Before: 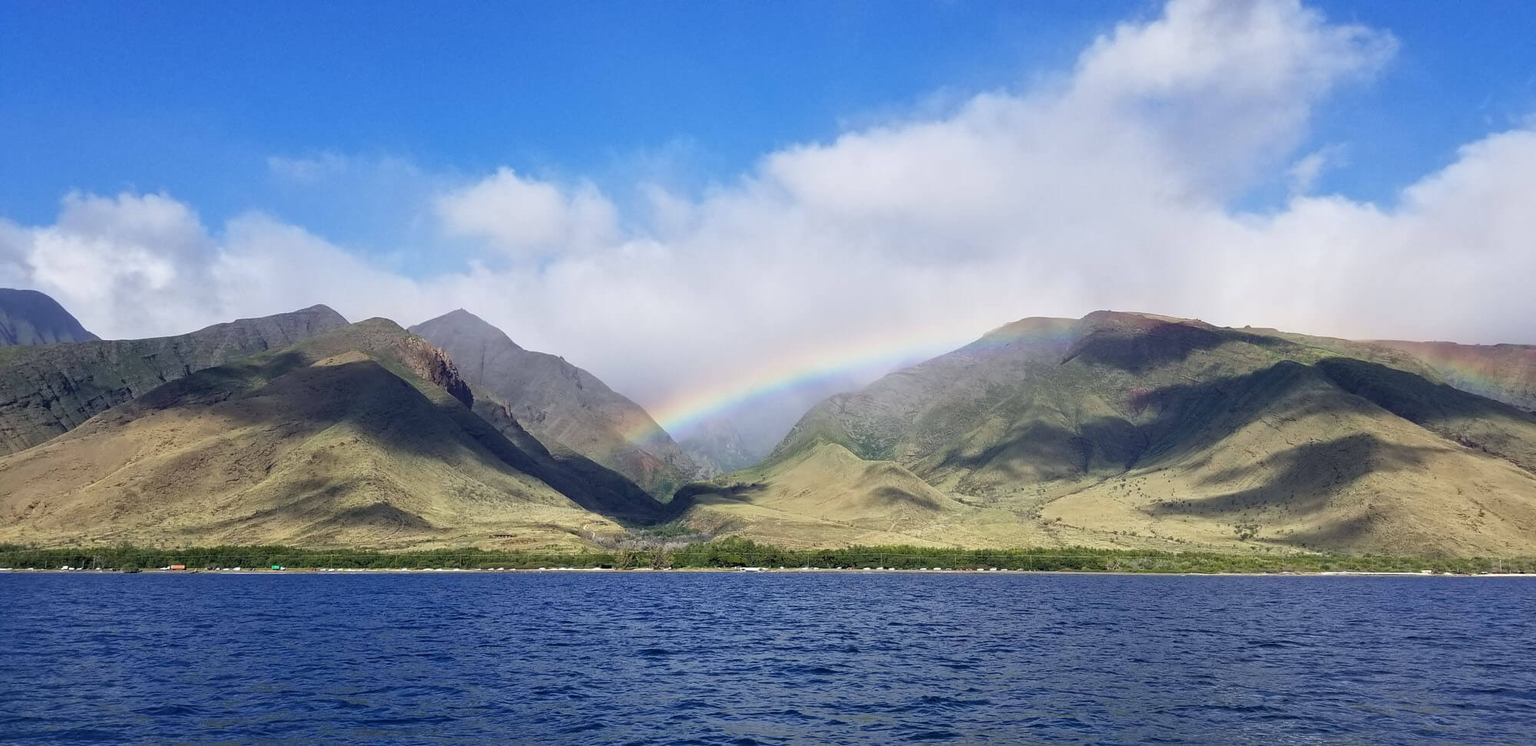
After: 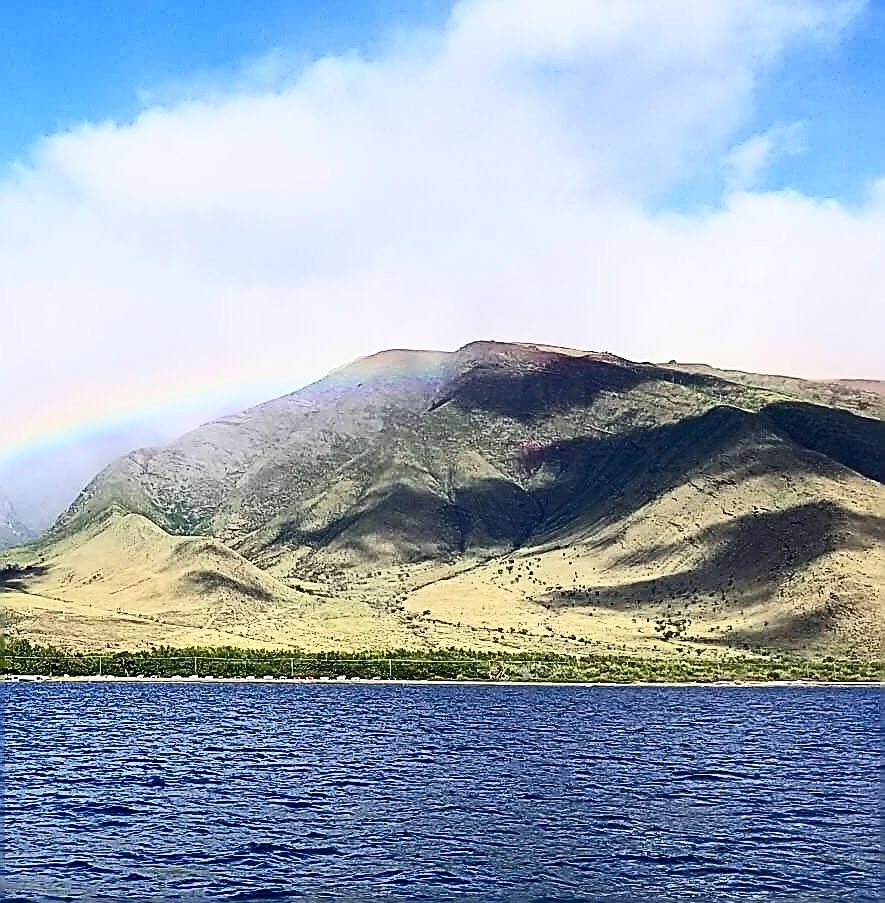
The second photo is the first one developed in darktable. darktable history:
crop: left 47.628%, top 6.643%, right 7.874%
contrast brightness saturation: contrast 0.4, brightness 0.1, saturation 0.21
sharpen: amount 2
